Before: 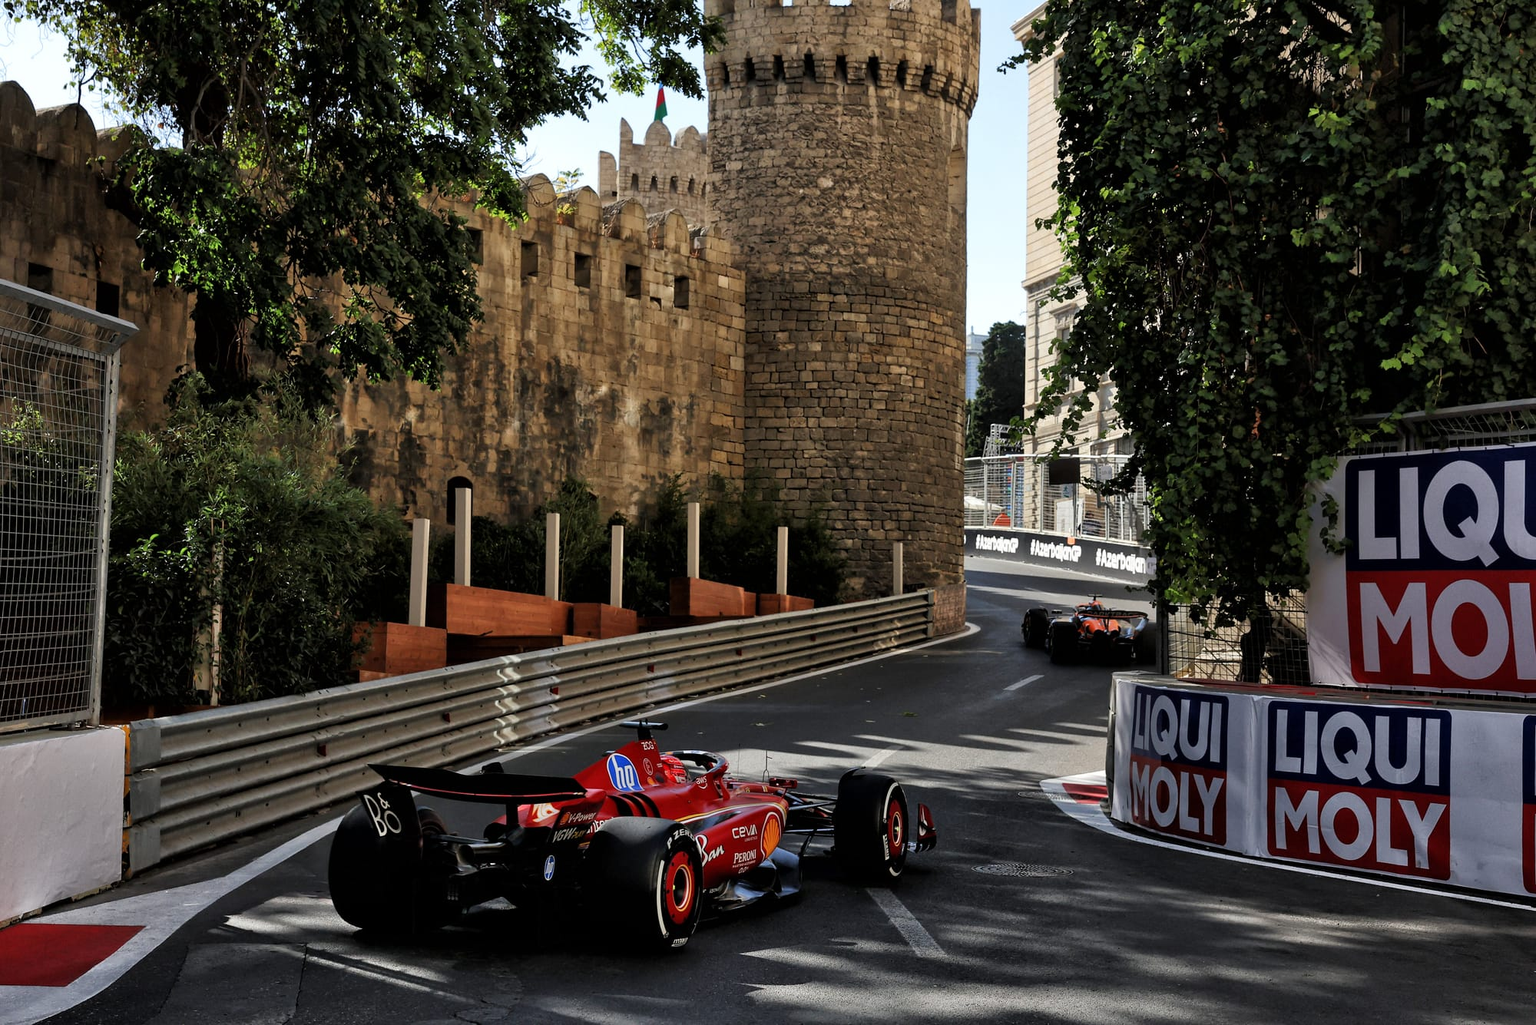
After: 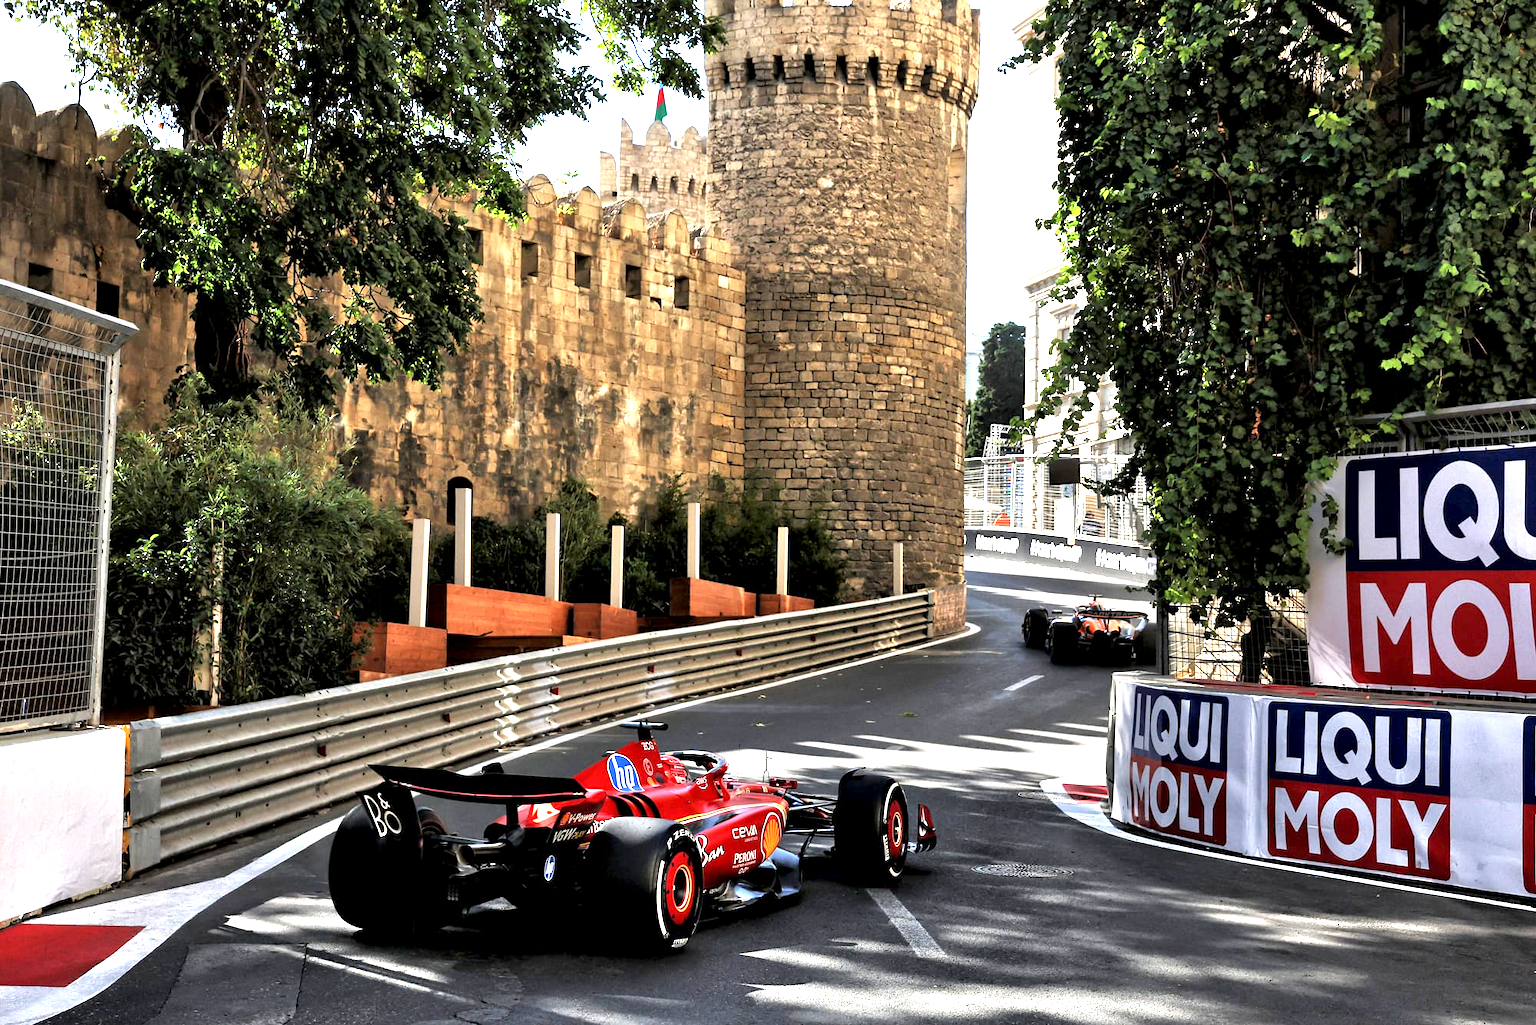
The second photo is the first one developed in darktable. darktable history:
exposure: black level correction 0.001, exposure 1.821 EV, compensate highlight preservation false
